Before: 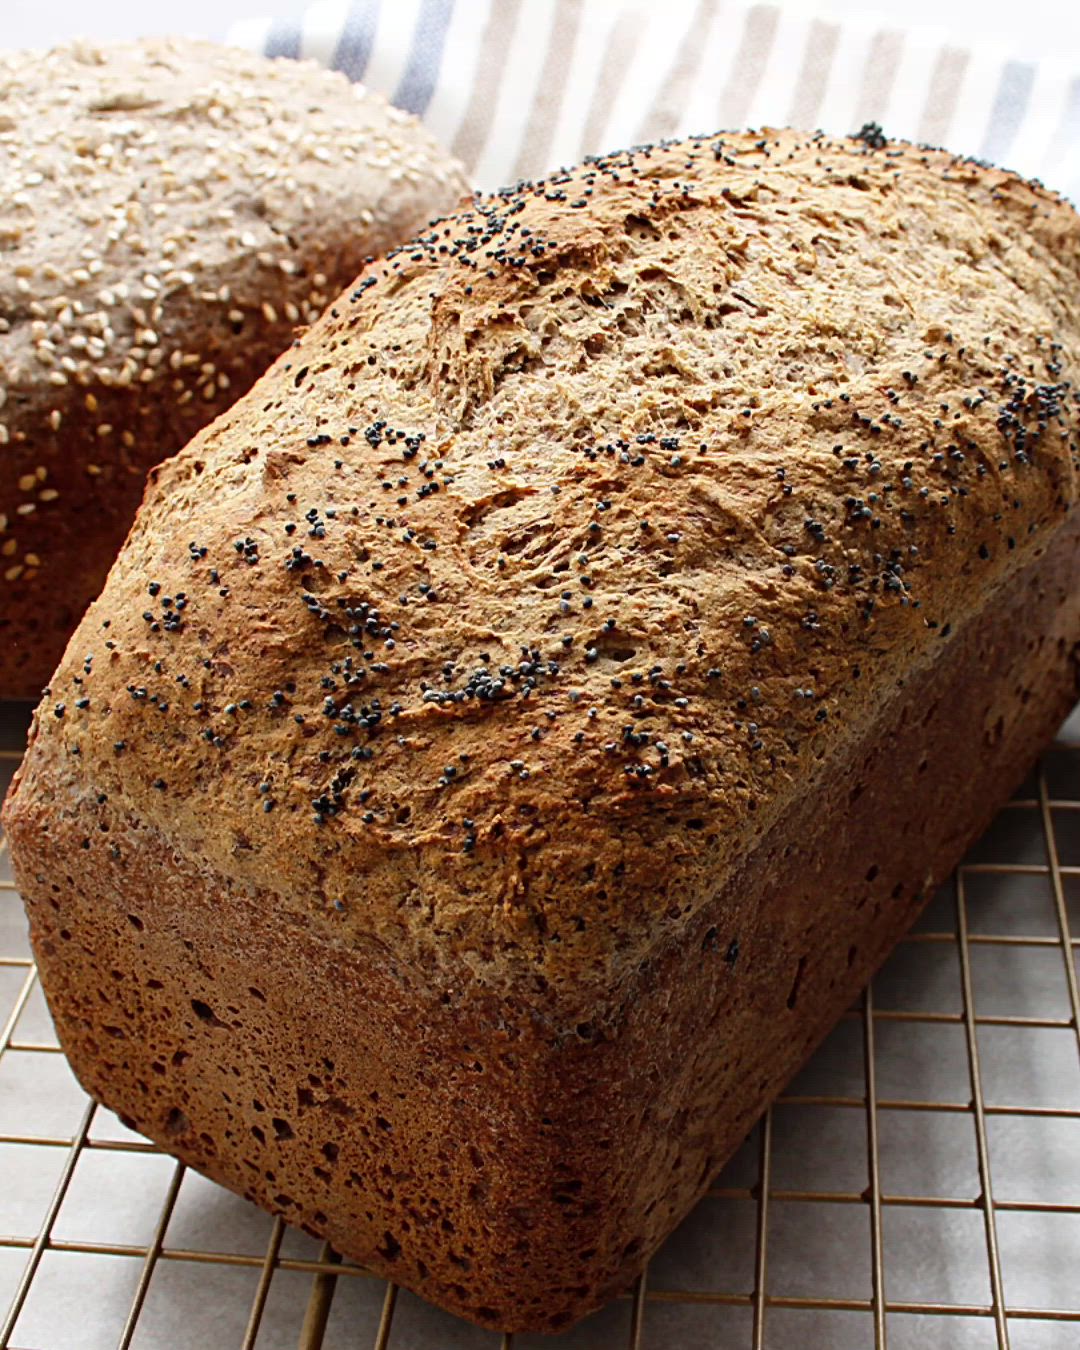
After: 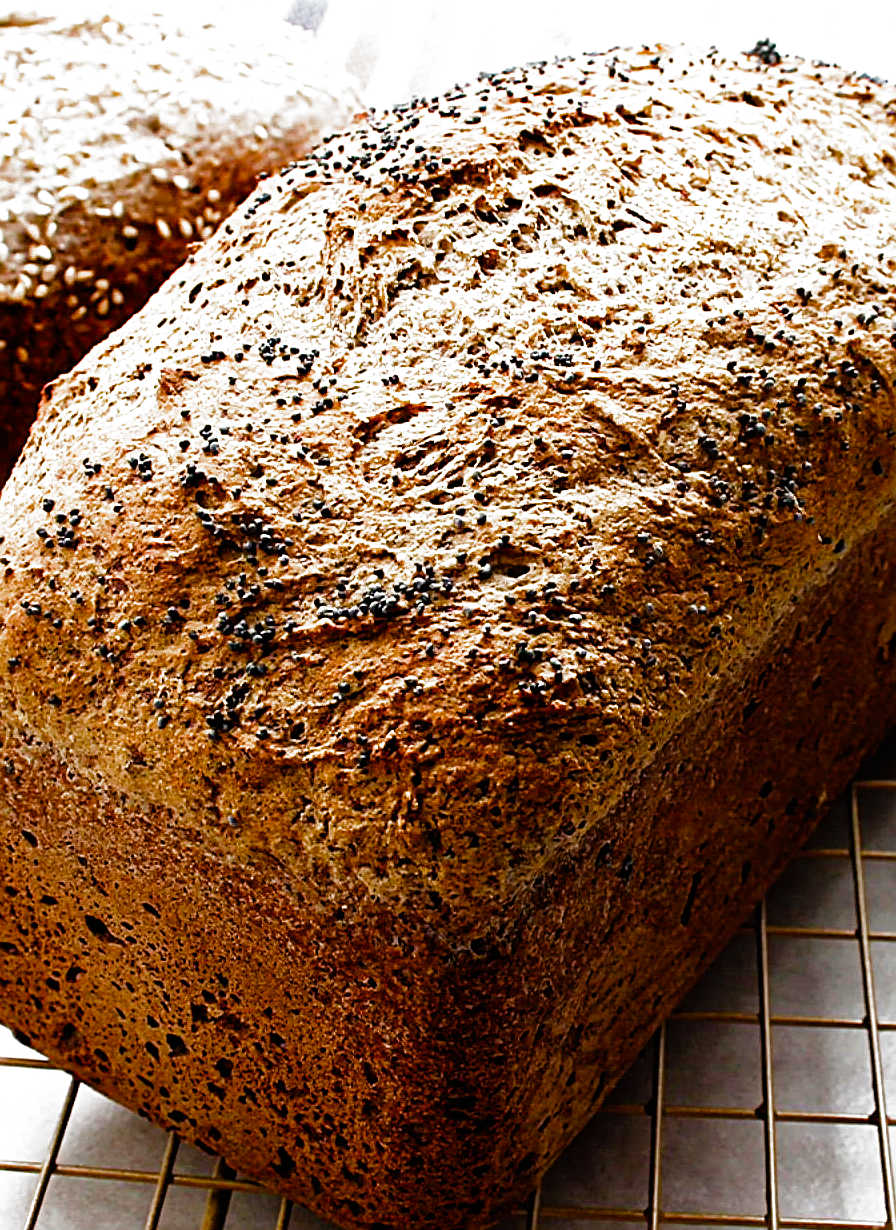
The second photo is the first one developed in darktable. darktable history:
exposure: exposure 0.408 EV, compensate highlight preservation false
crop: left 9.824%, top 6.292%, right 7.158%, bottom 2.572%
color balance rgb: perceptual saturation grading › global saturation 0.089%, perceptual saturation grading › highlights -17.917%, perceptual saturation grading › mid-tones 33.722%, perceptual saturation grading › shadows 50.478%, global vibrance 9.802%
filmic rgb: black relative exposure -8 EV, white relative exposure 2.45 EV, threshold 3.04 EV, hardness 6.4, add noise in highlights 0.001, preserve chrominance no, color science v4 (2020), enable highlight reconstruction true
sharpen: on, module defaults
